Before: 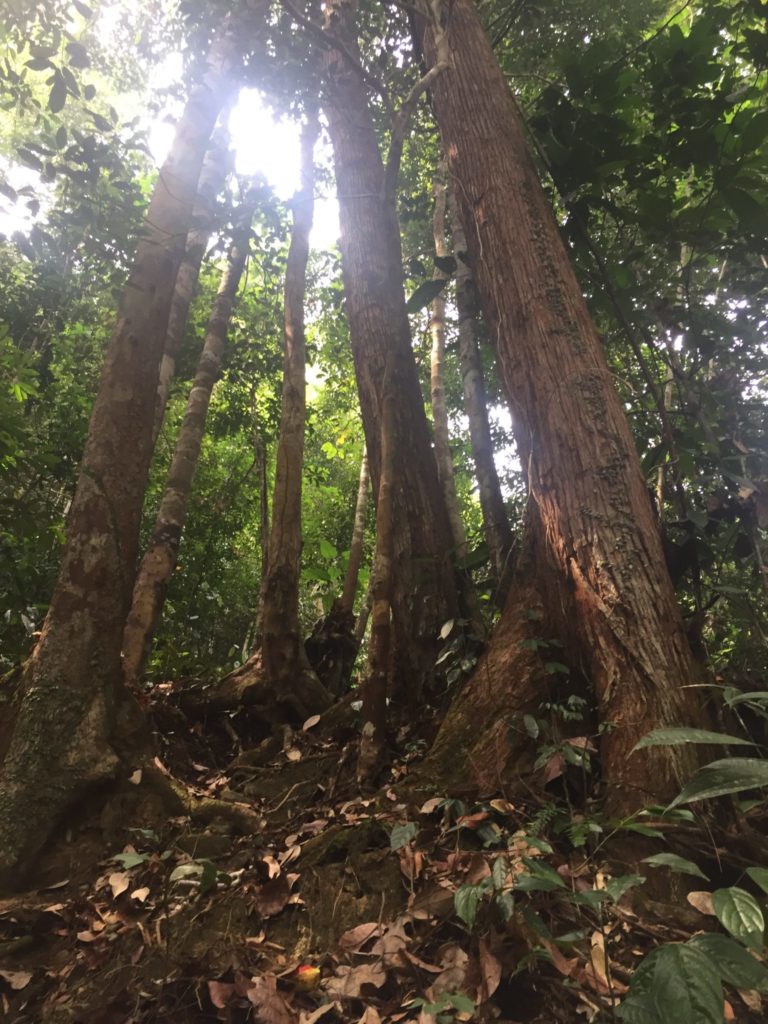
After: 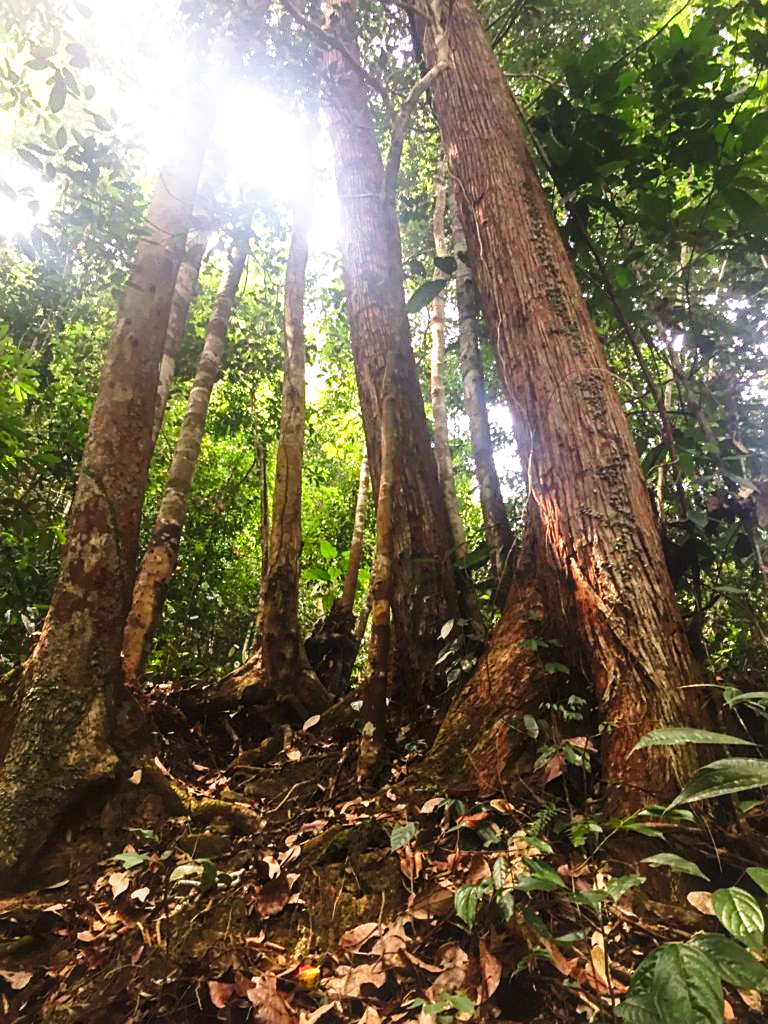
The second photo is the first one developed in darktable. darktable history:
base curve: curves: ch0 [(0, 0) (0.026, 0.03) (0.109, 0.232) (0.351, 0.748) (0.669, 0.968) (1, 1)], preserve colors none
local contrast: on, module defaults
contrast brightness saturation: saturation 0.18
sharpen: on, module defaults
